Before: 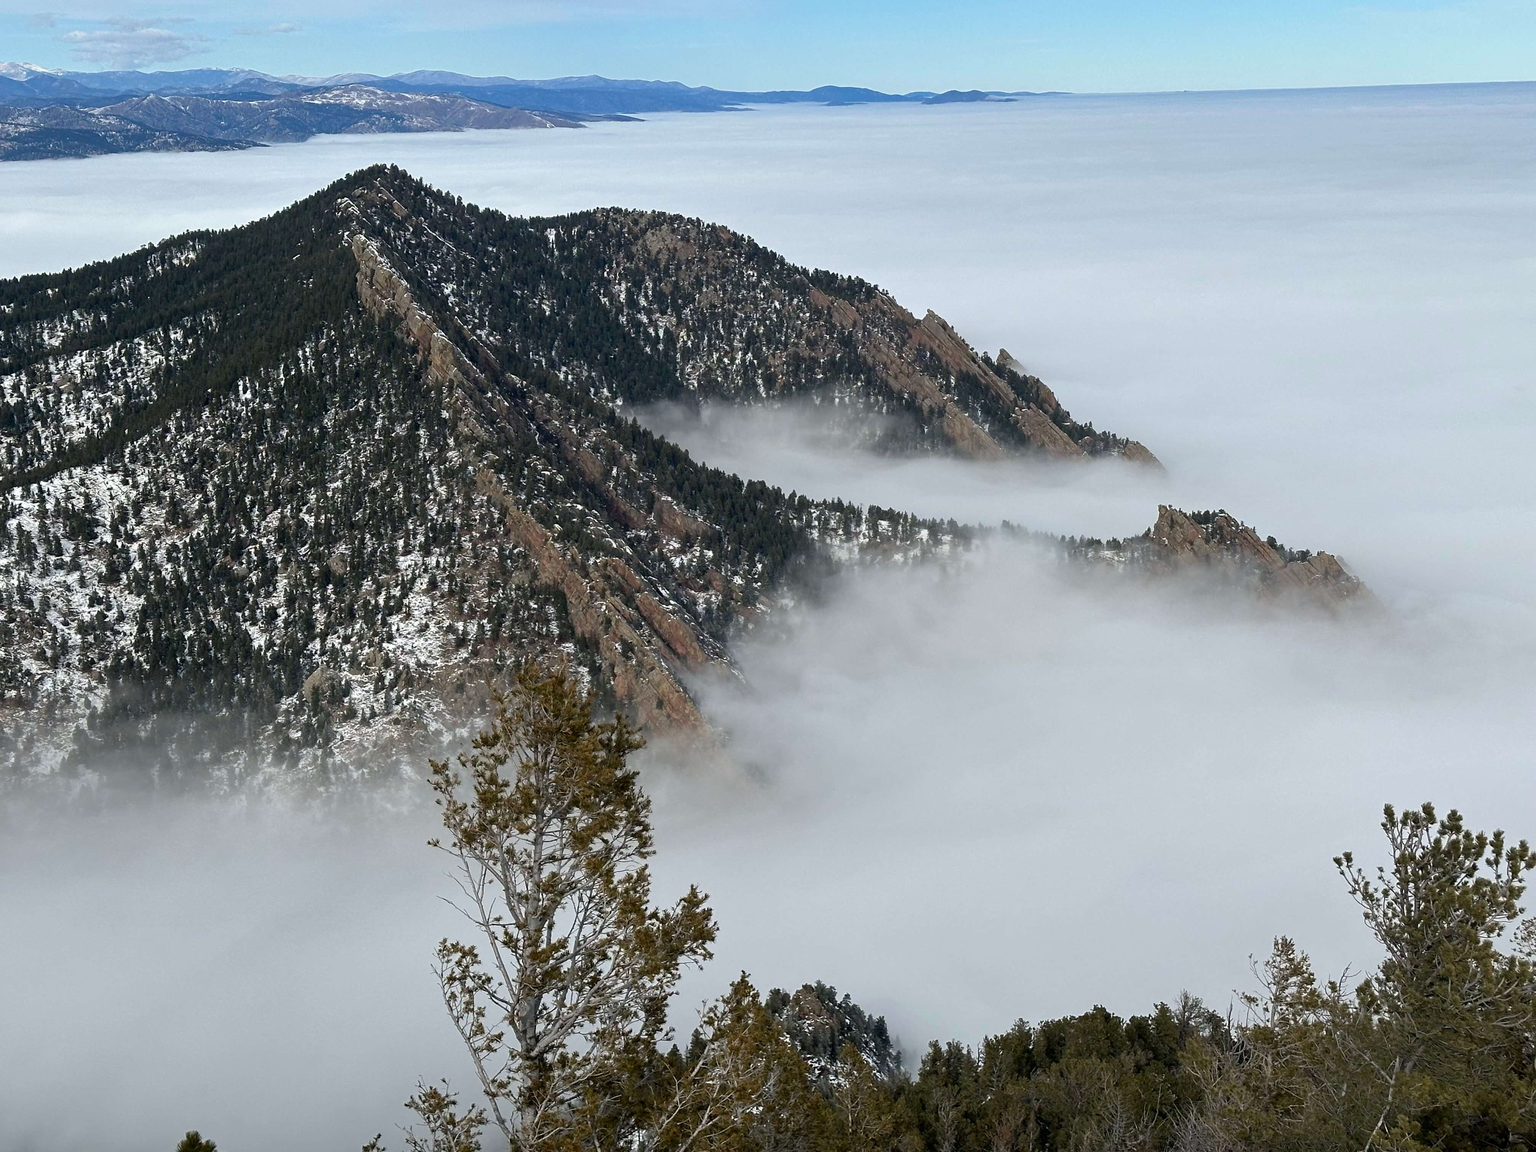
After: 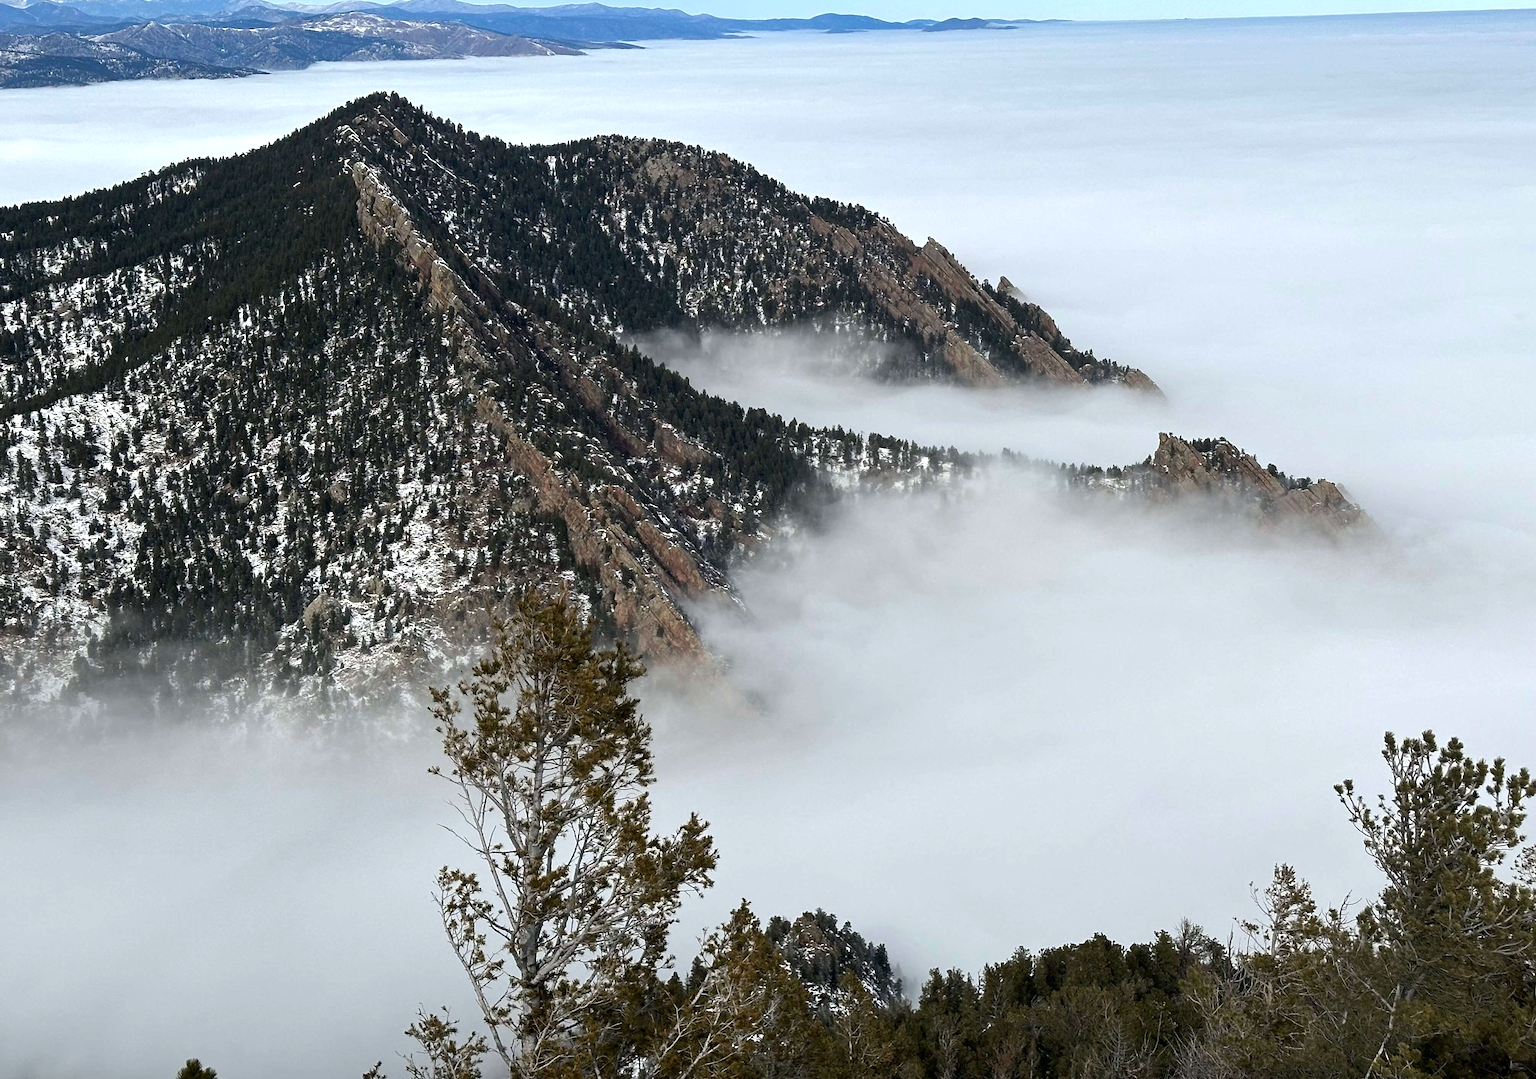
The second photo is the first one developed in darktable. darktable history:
crop and rotate: top 6.346%
tone equalizer: -8 EV -0.43 EV, -7 EV -0.361 EV, -6 EV -0.327 EV, -5 EV -0.258 EV, -3 EV 0.245 EV, -2 EV 0.346 EV, -1 EV 0.375 EV, +0 EV 0.402 EV, edges refinement/feathering 500, mask exposure compensation -1.57 EV, preserve details no
